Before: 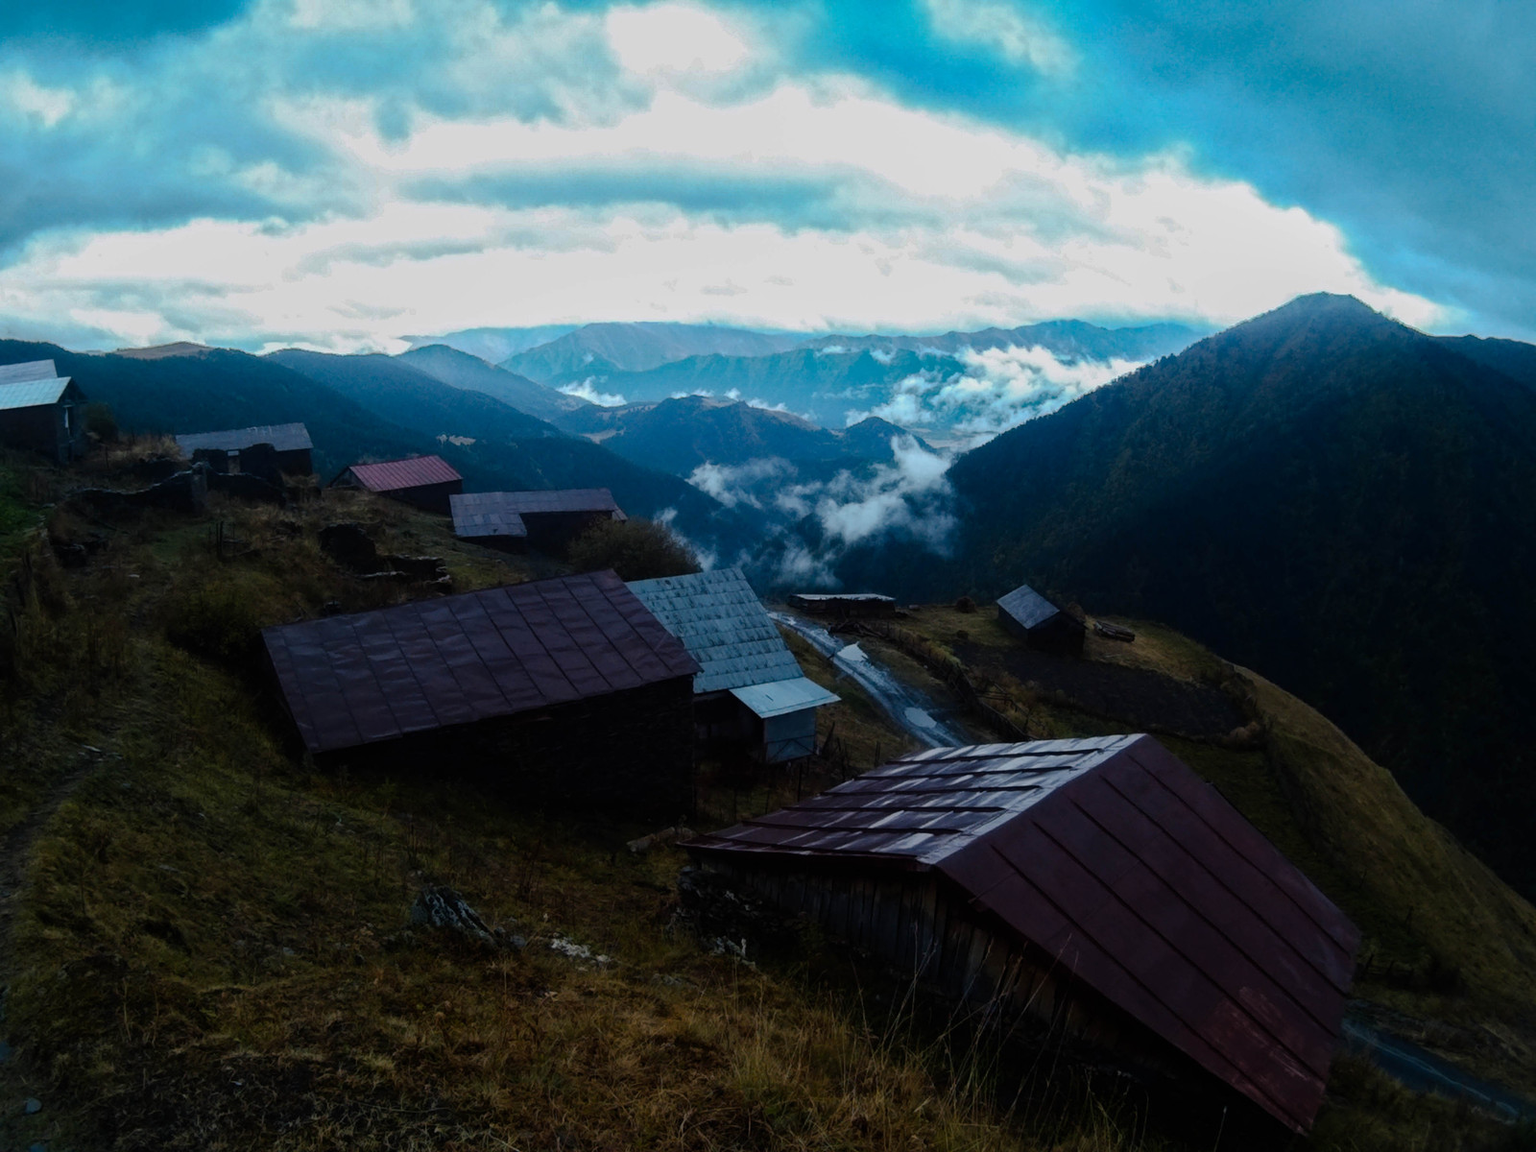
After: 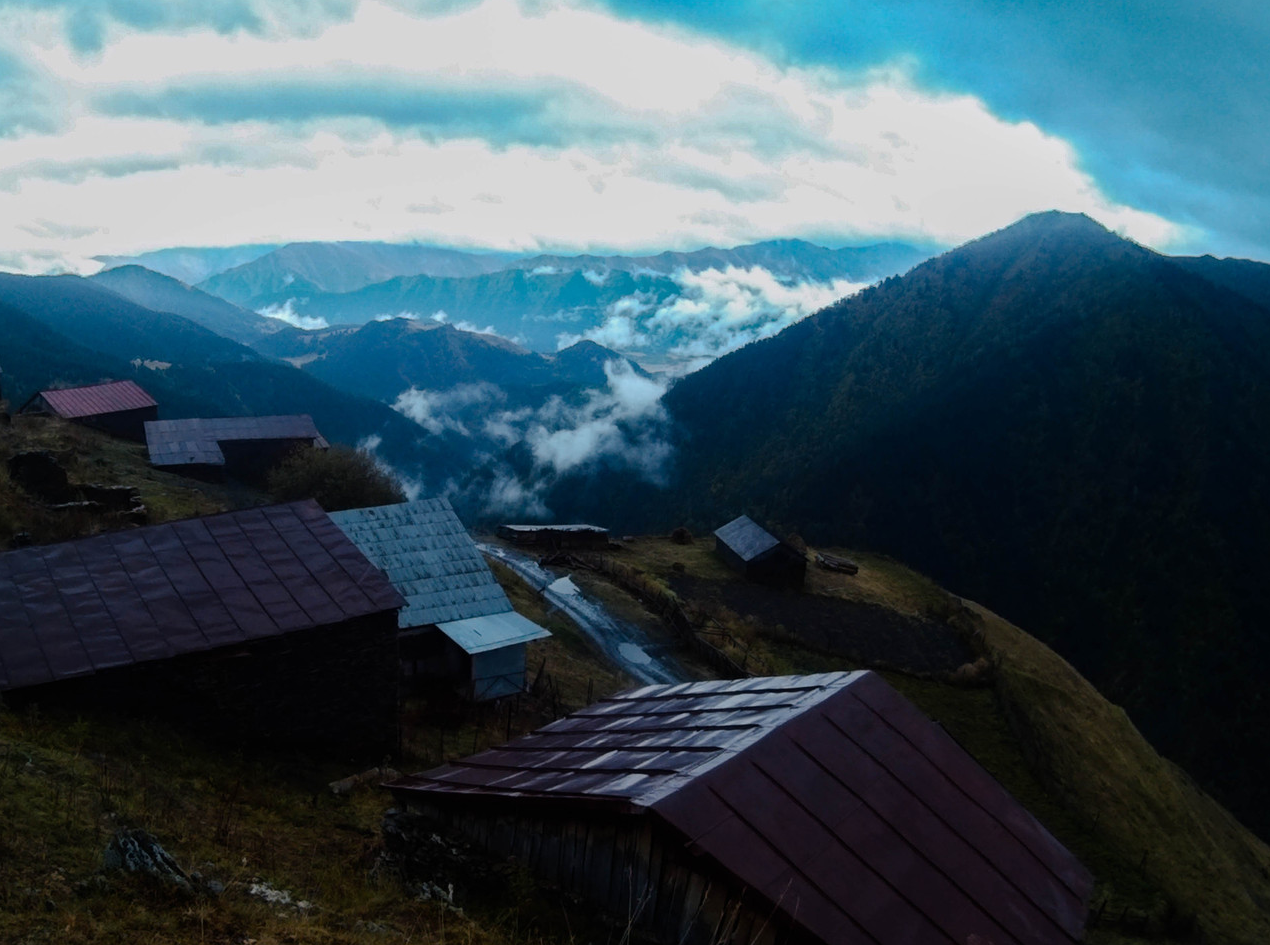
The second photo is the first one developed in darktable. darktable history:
crop and rotate: left 20.283%, top 7.906%, right 0.323%, bottom 13.316%
